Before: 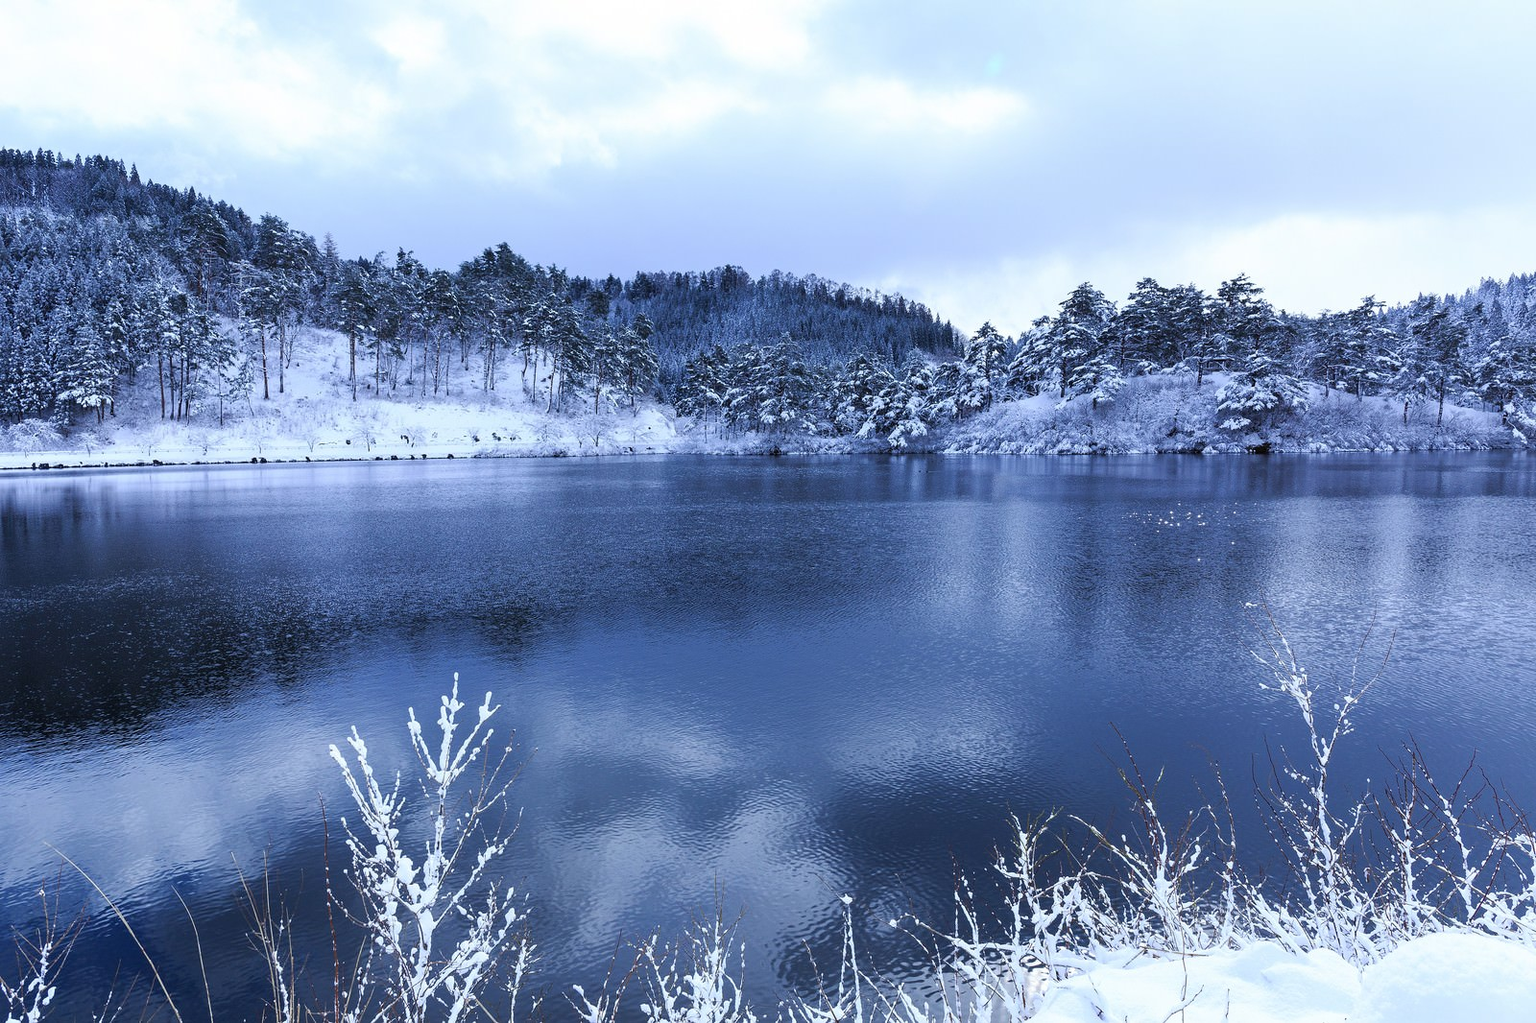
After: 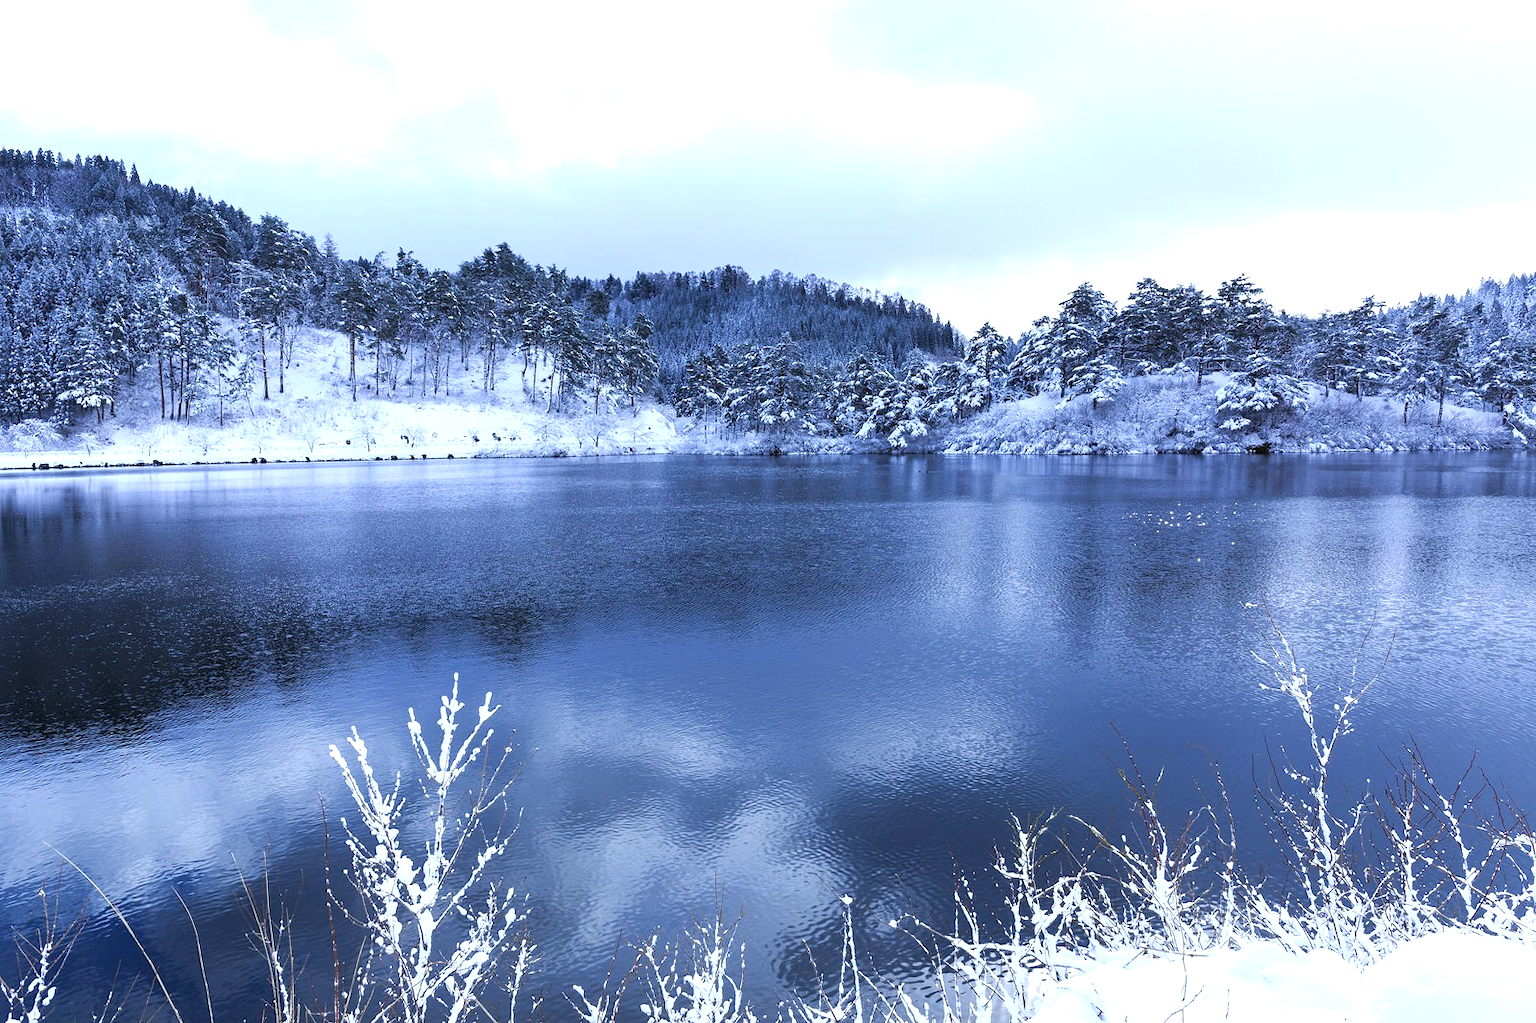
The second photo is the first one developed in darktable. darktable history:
exposure: exposure 0.448 EV, compensate exposure bias true, compensate highlight preservation false
